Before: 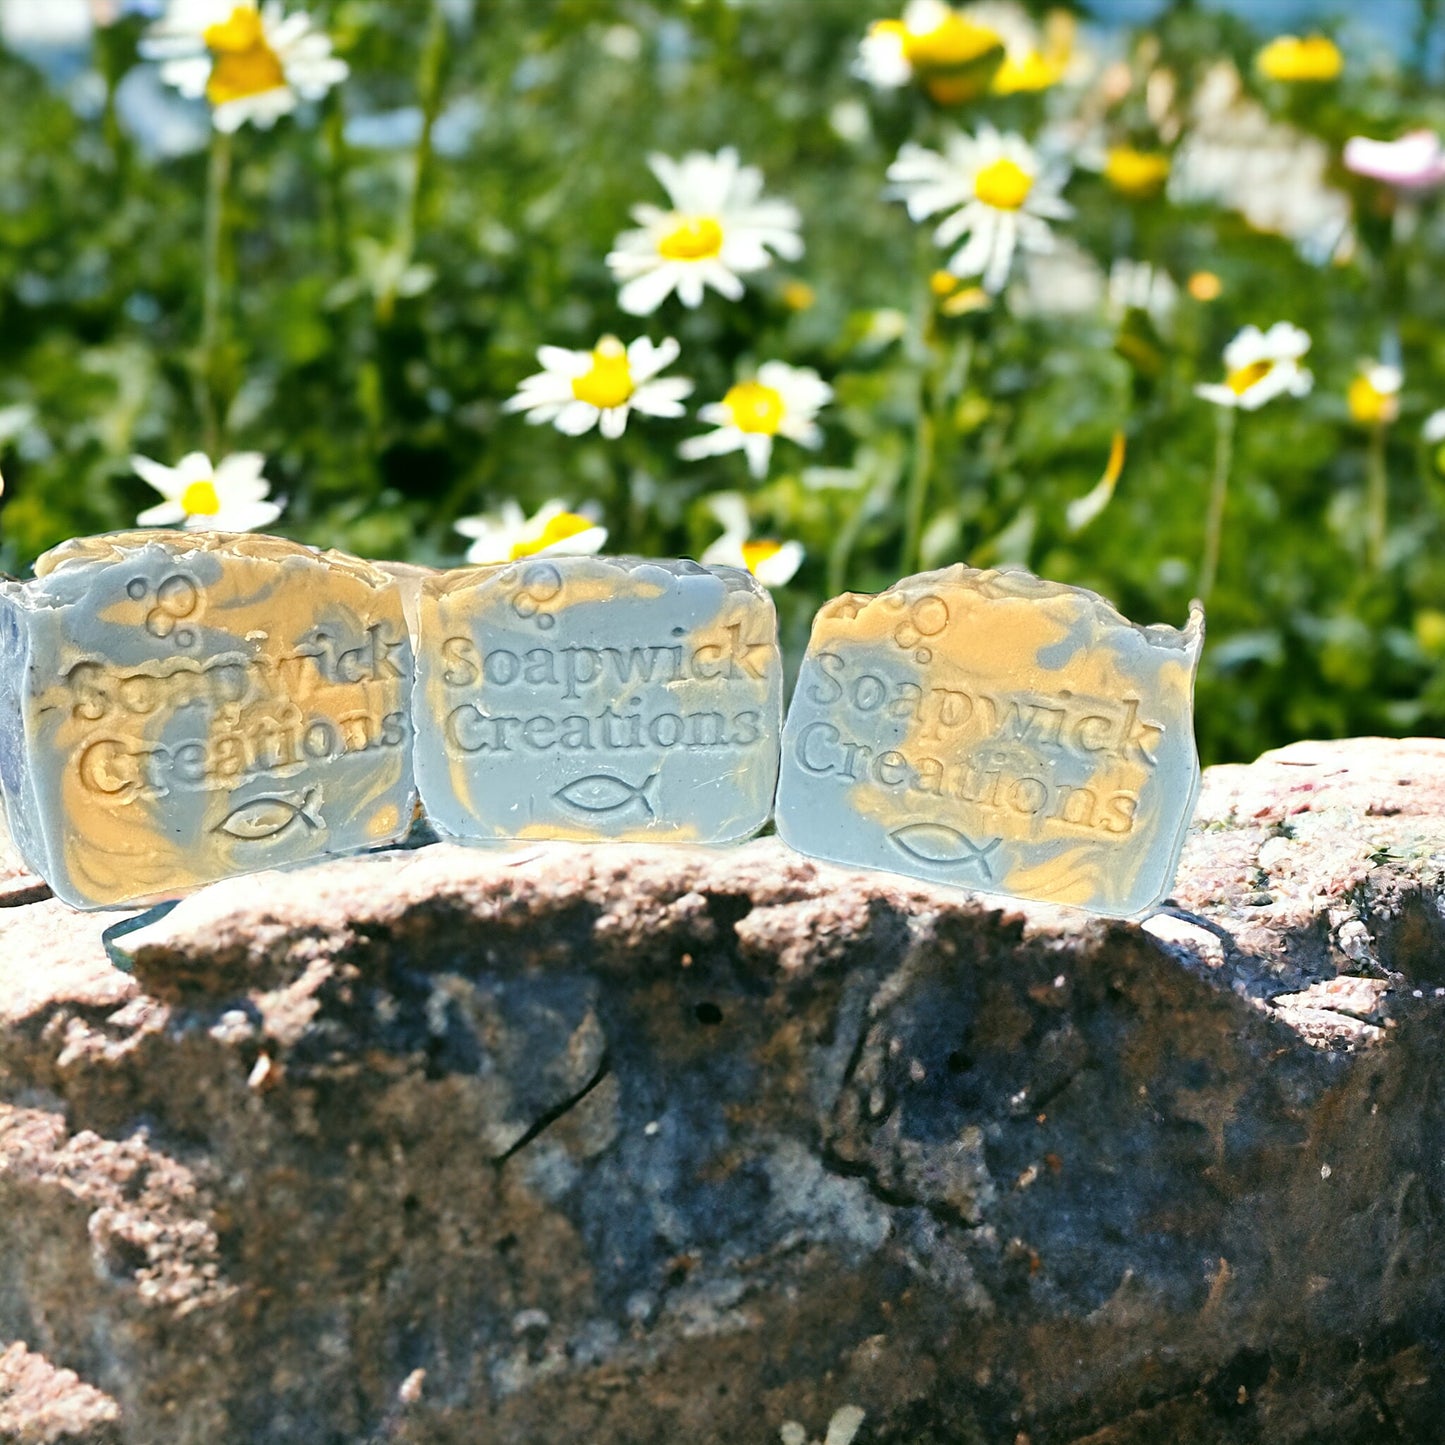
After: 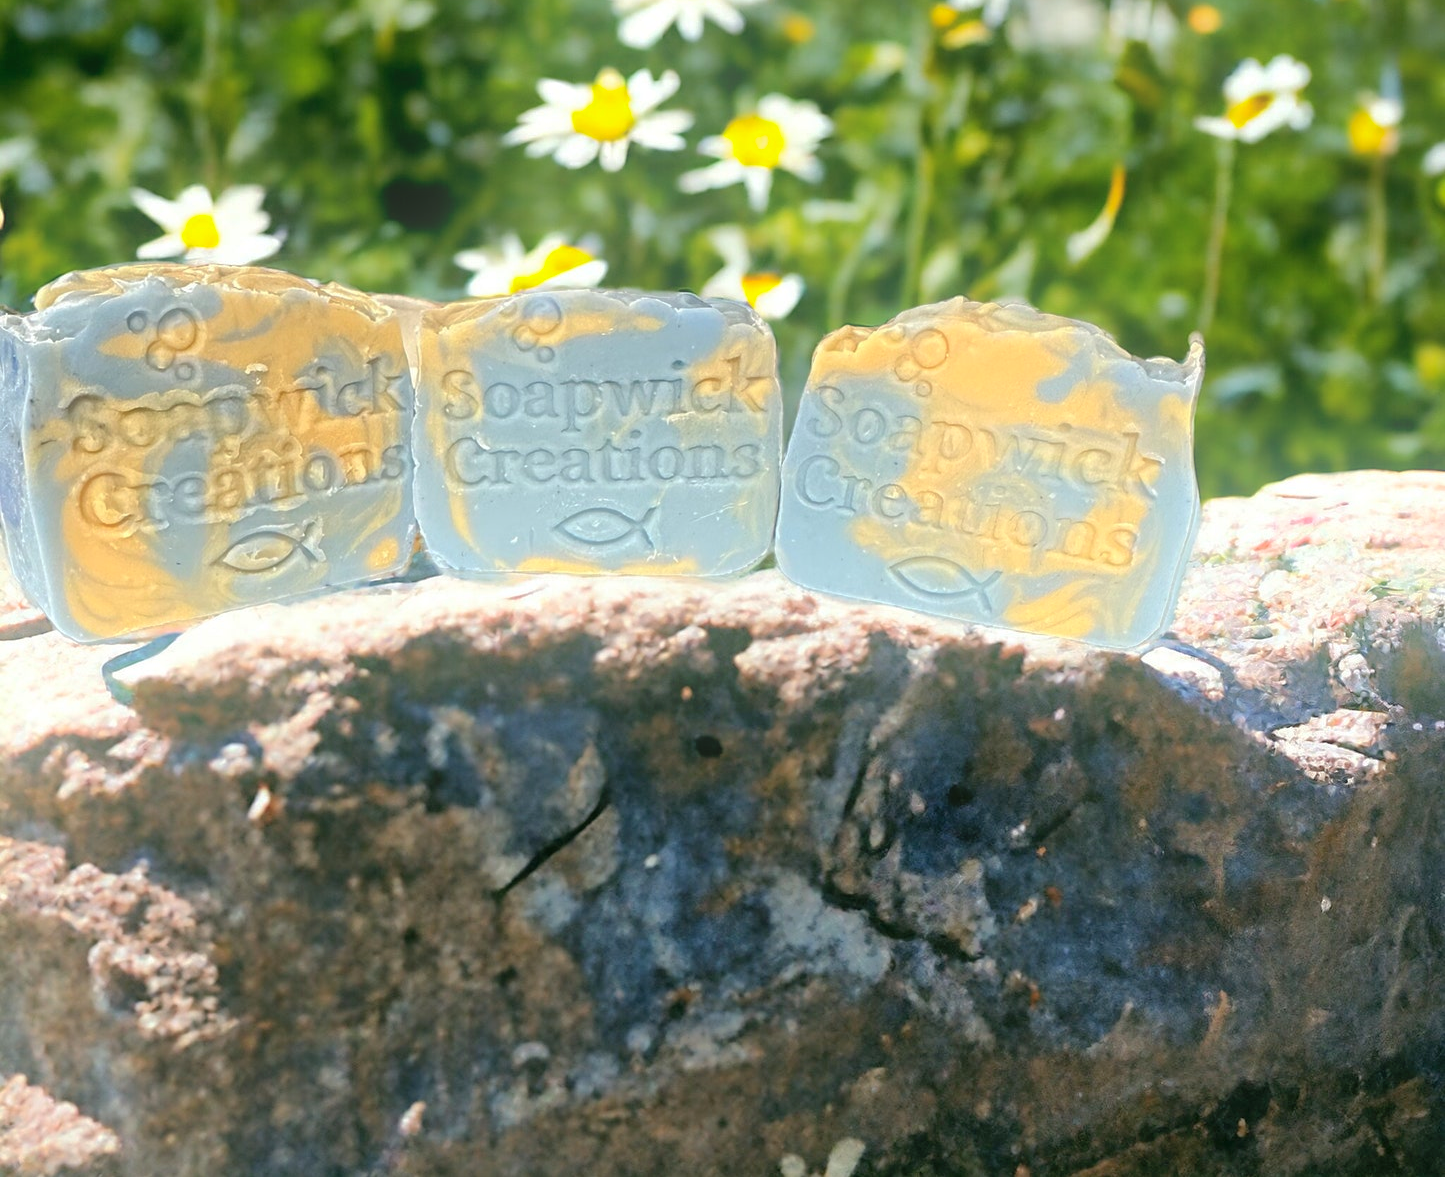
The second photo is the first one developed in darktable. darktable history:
bloom: threshold 82.5%, strength 16.25%
shadows and highlights: on, module defaults
crop and rotate: top 18.507%
